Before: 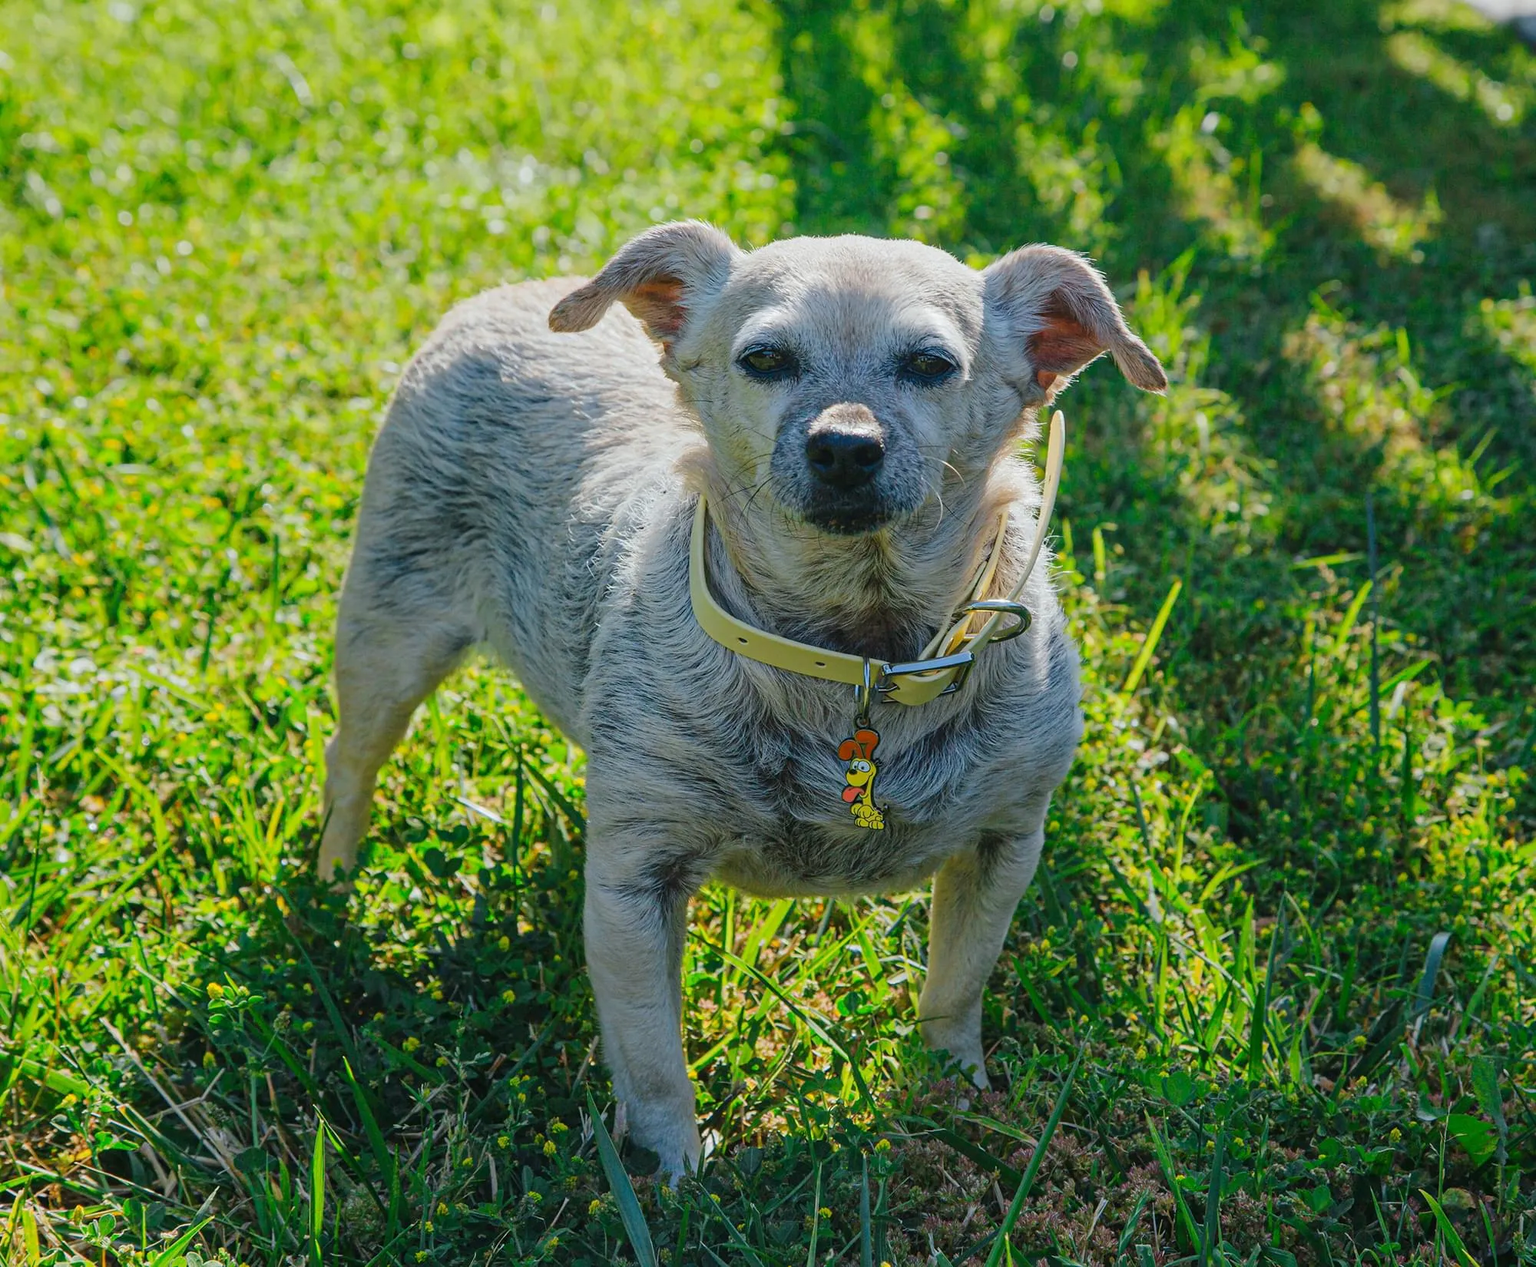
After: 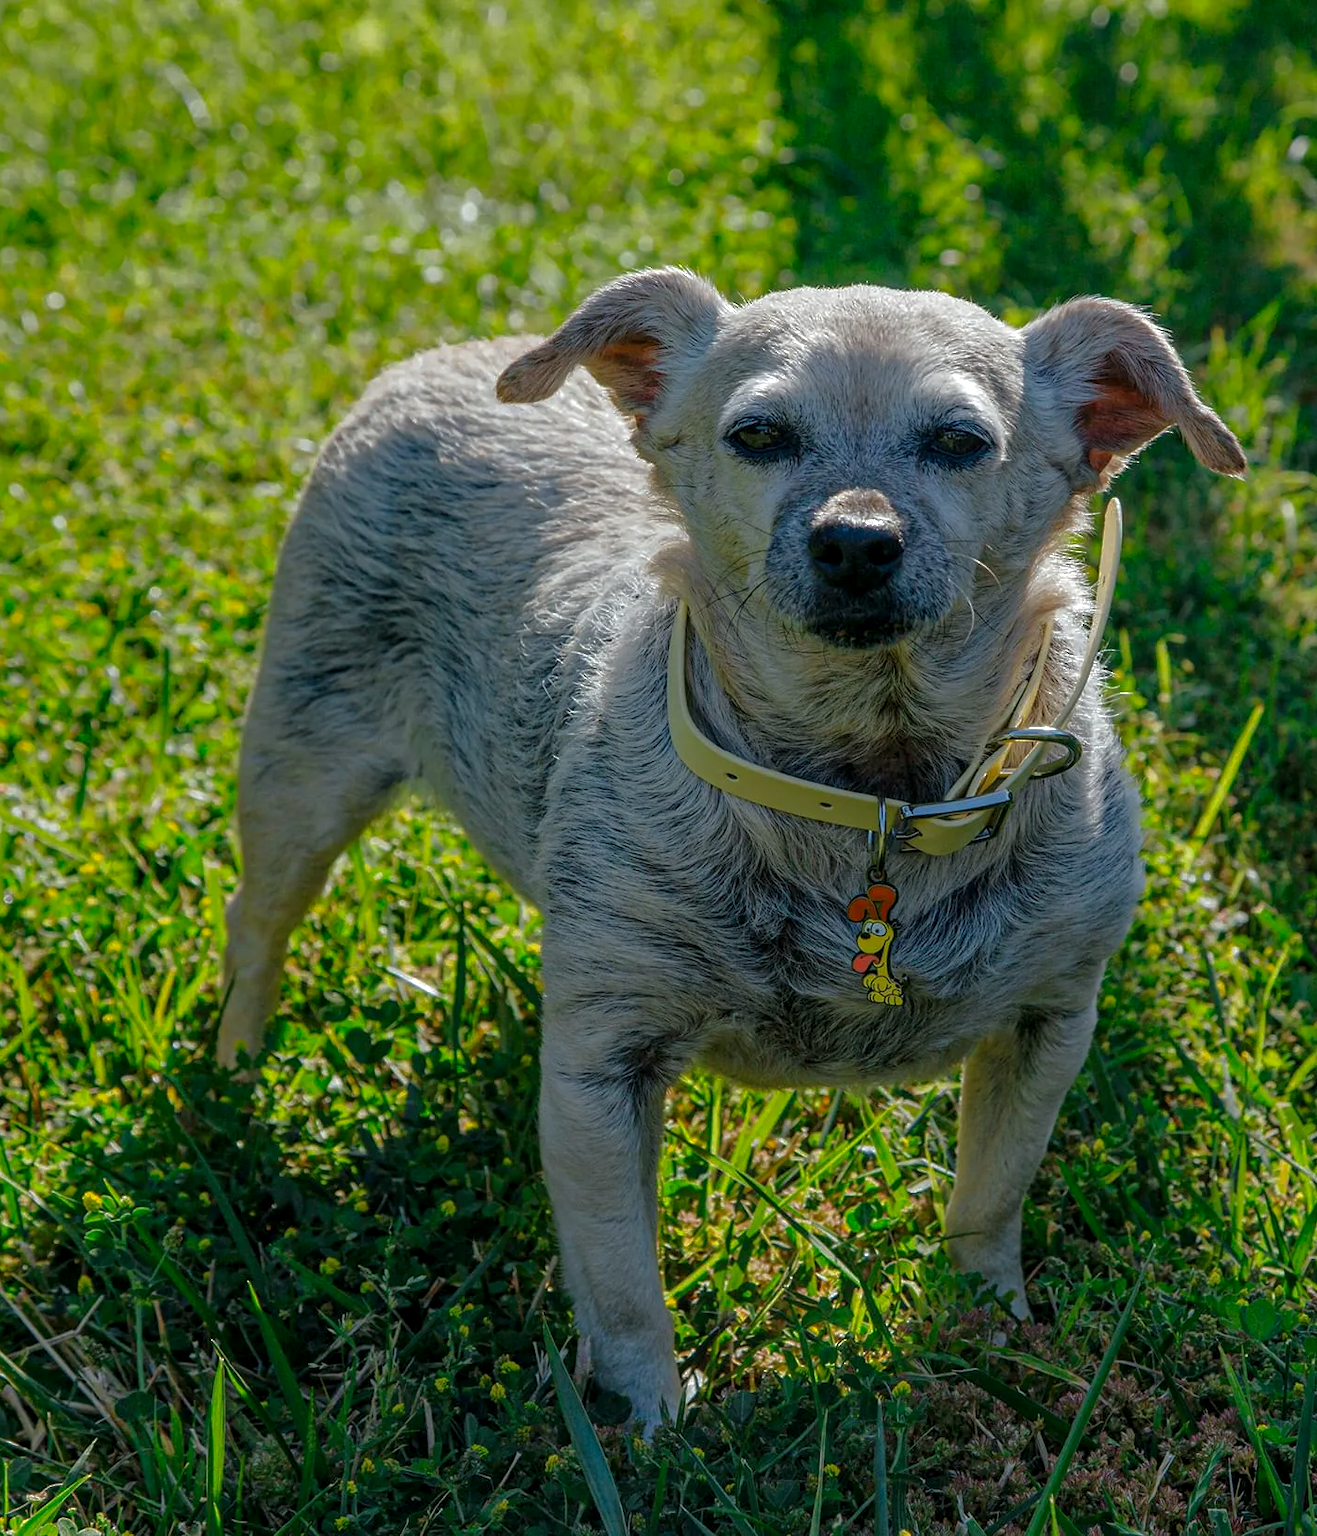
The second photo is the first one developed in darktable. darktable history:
color balance: contrast 10%
base curve: curves: ch0 [(0, 0) (0.826, 0.587) (1, 1)]
local contrast: on, module defaults
crop and rotate: left 9.061%, right 20.142%
